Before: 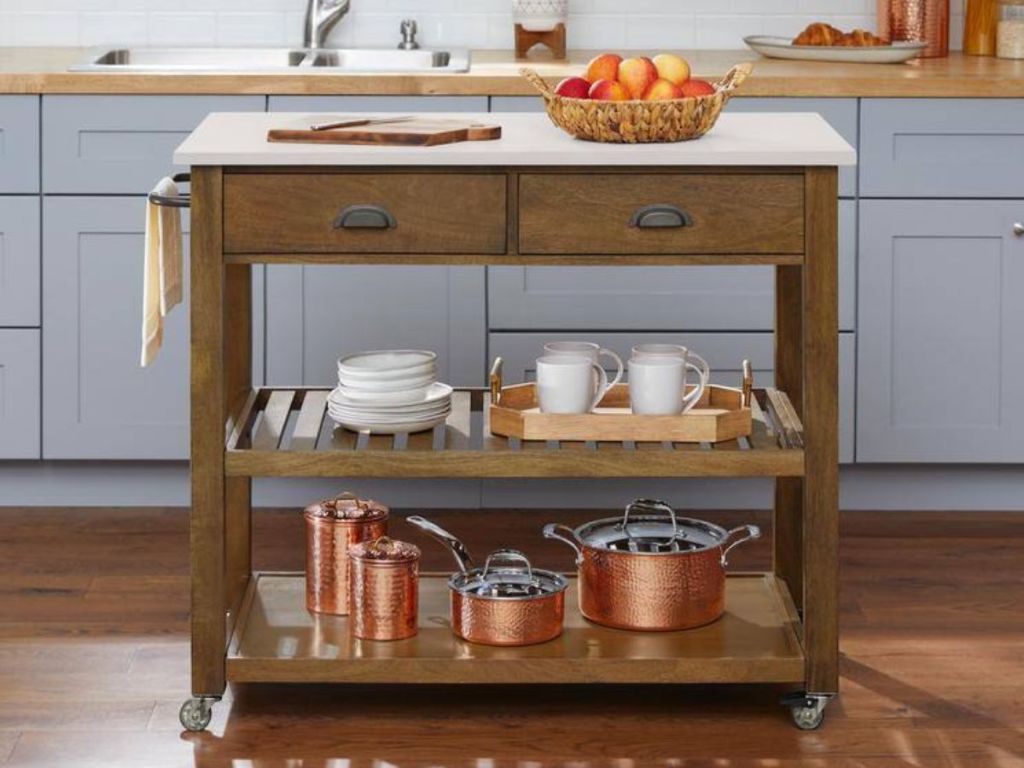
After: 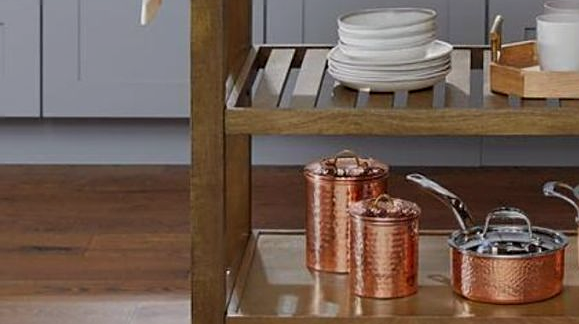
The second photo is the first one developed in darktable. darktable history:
shadows and highlights: radius 133.8, soften with gaussian
sharpen: on, module defaults
exposure: exposure -0.454 EV, compensate exposure bias true, compensate highlight preservation false
crop: top 44.586%, right 43.375%, bottom 13.142%
